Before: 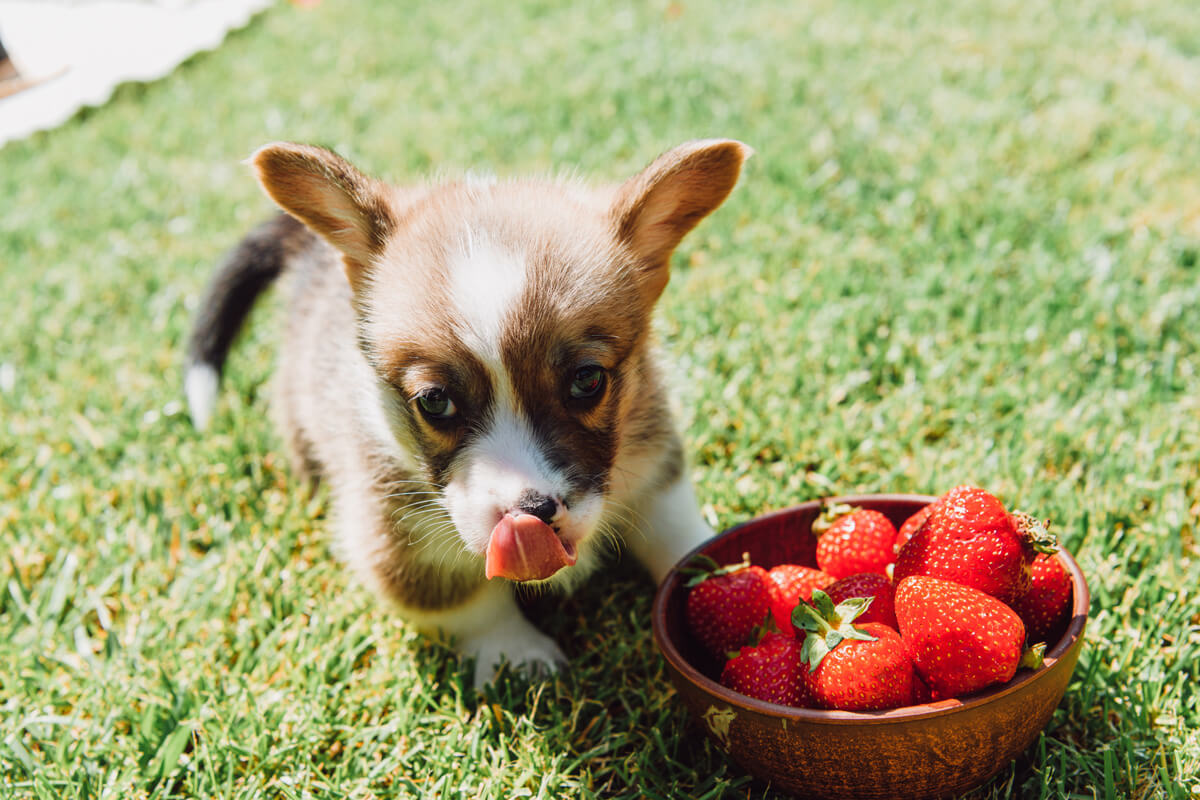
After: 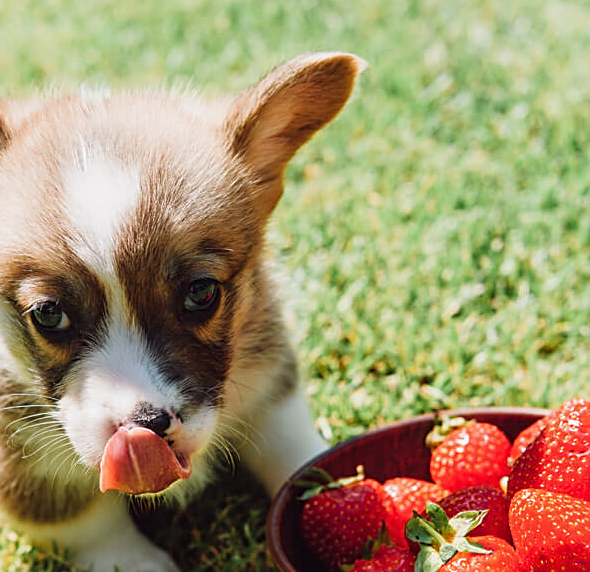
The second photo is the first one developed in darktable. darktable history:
crop: left 32.182%, top 10.963%, right 18.585%, bottom 17.505%
sharpen: on, module defaults
